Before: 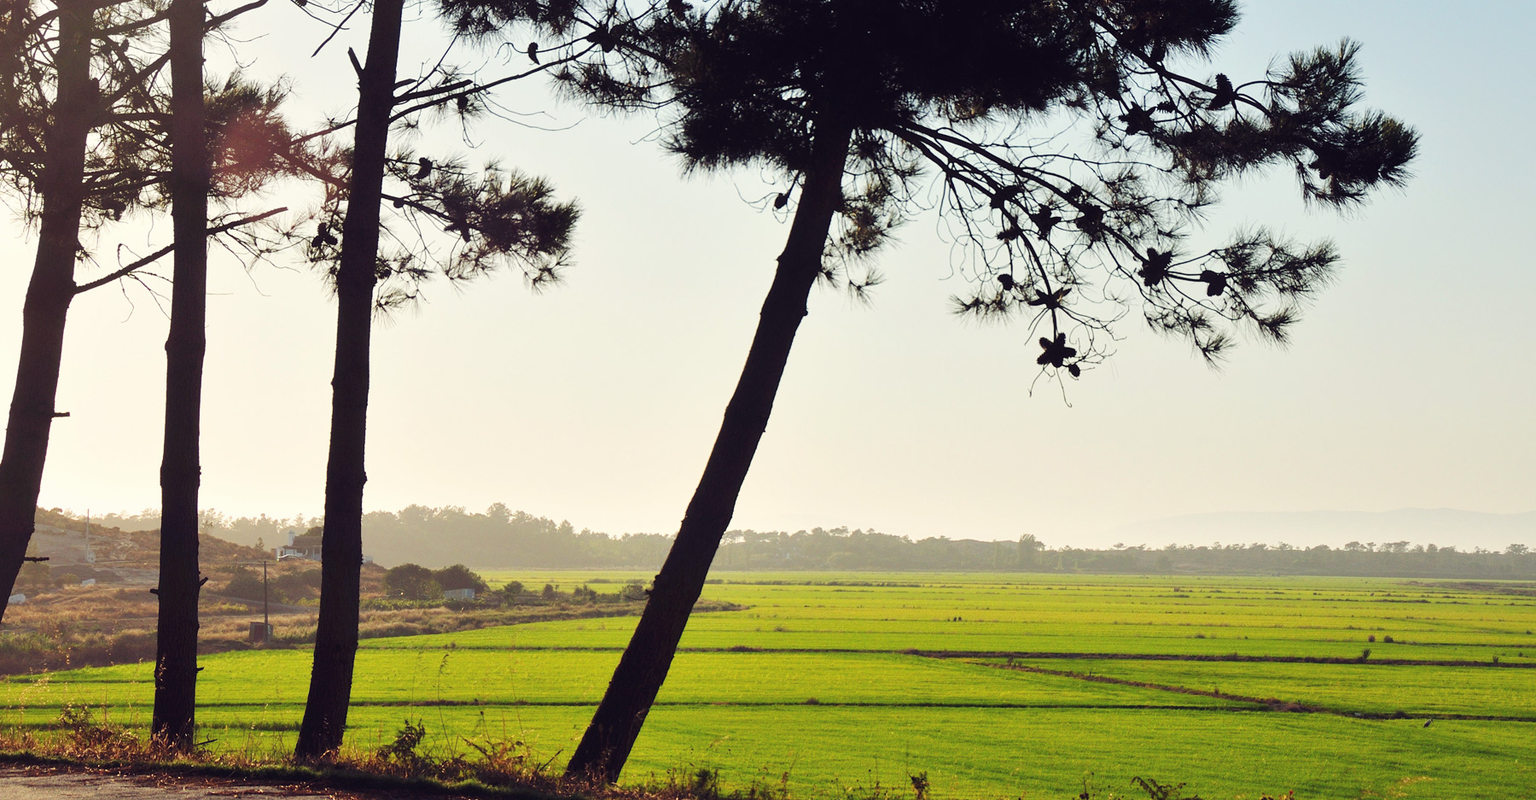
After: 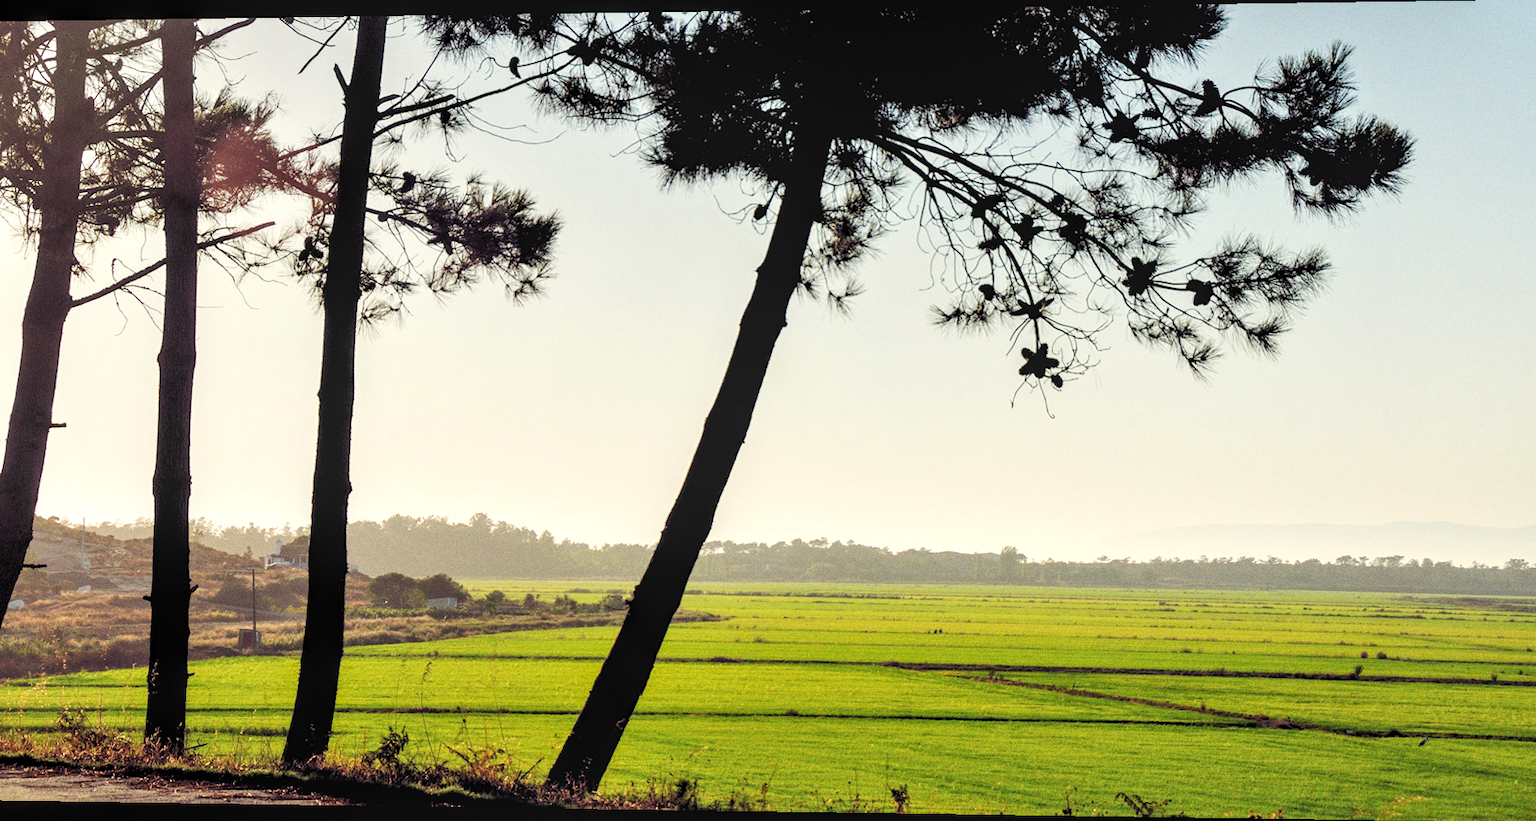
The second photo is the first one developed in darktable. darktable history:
grain: on, module defaults
rotate and perspective: lens shift (horizontal) -0.055, automatic cropping off
rgb levels: levels [[0.013, 0.434, 0.89], [0, 0.5, 1], [0, 0.5, 1]]
local contrast: on, module defaults
